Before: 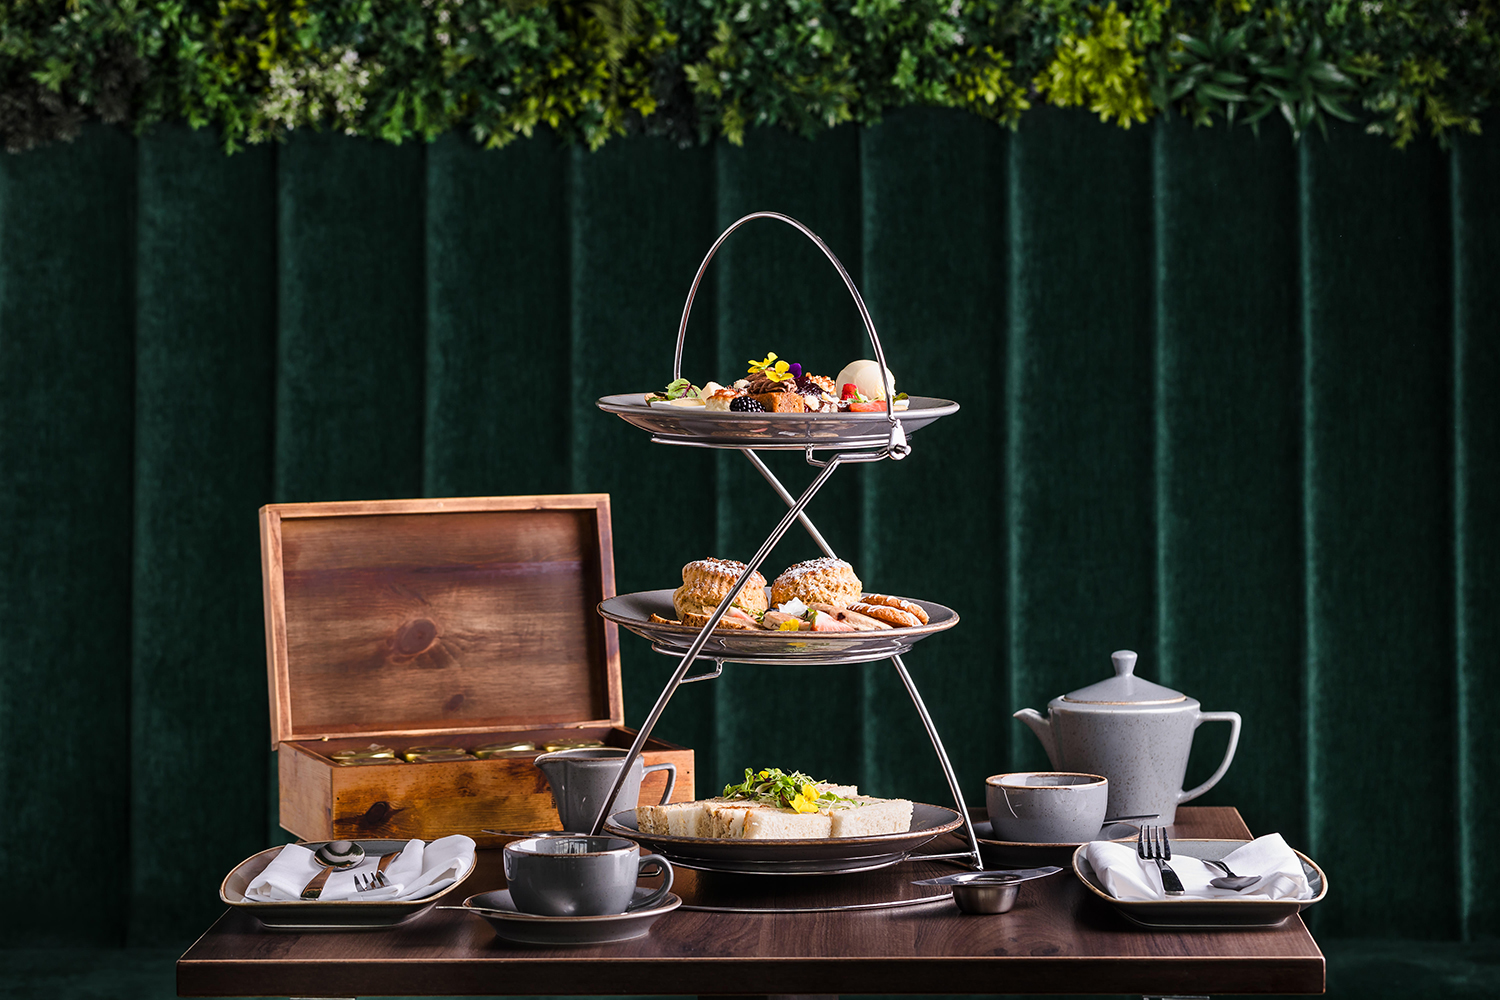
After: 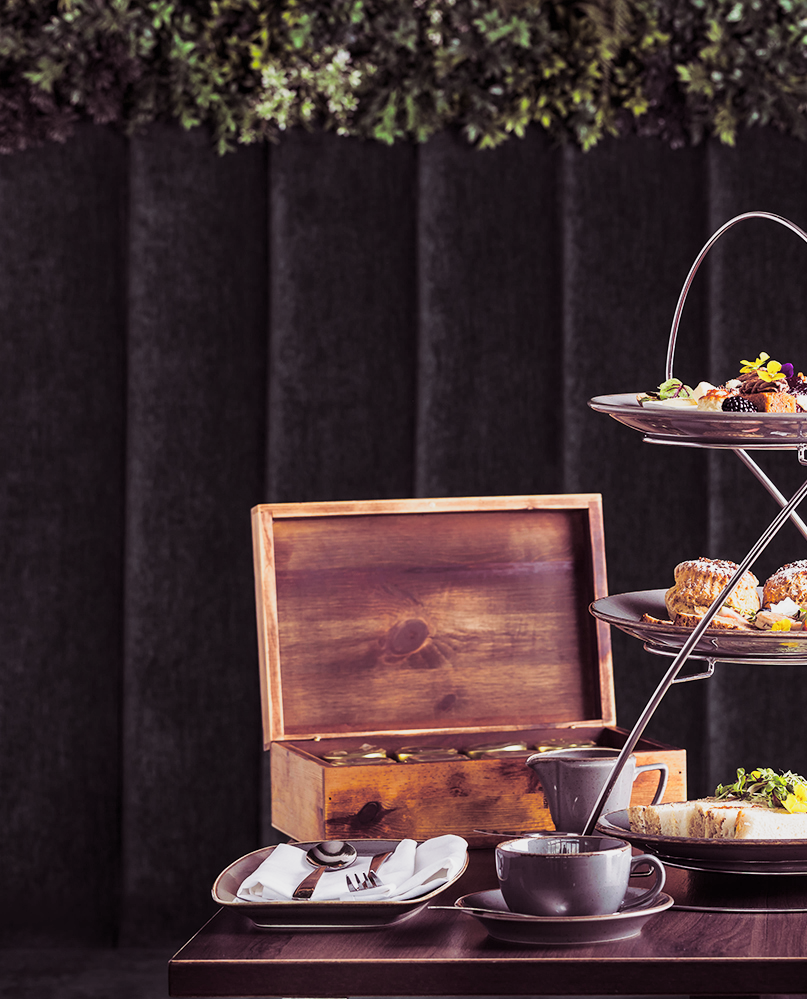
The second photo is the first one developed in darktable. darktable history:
tone equalizer: on, module defaults
base curve: curves: ch0 [(0, 0) (0.088, 0.125) (0.176, 0.251) (0.354, 0.501) (0.613, 0.749) (1, 0.877)], preserve colors none
split-toning: shadows › hue 316.8°, shadows › saturation 0.47, highlights › hue 201.6°, highlights › saturation 0, balance -41.97, compress 28.01%
exposure: compensate highlight preservation false
crop: left 0.587%, right 45.588%, bottom 0.086%
